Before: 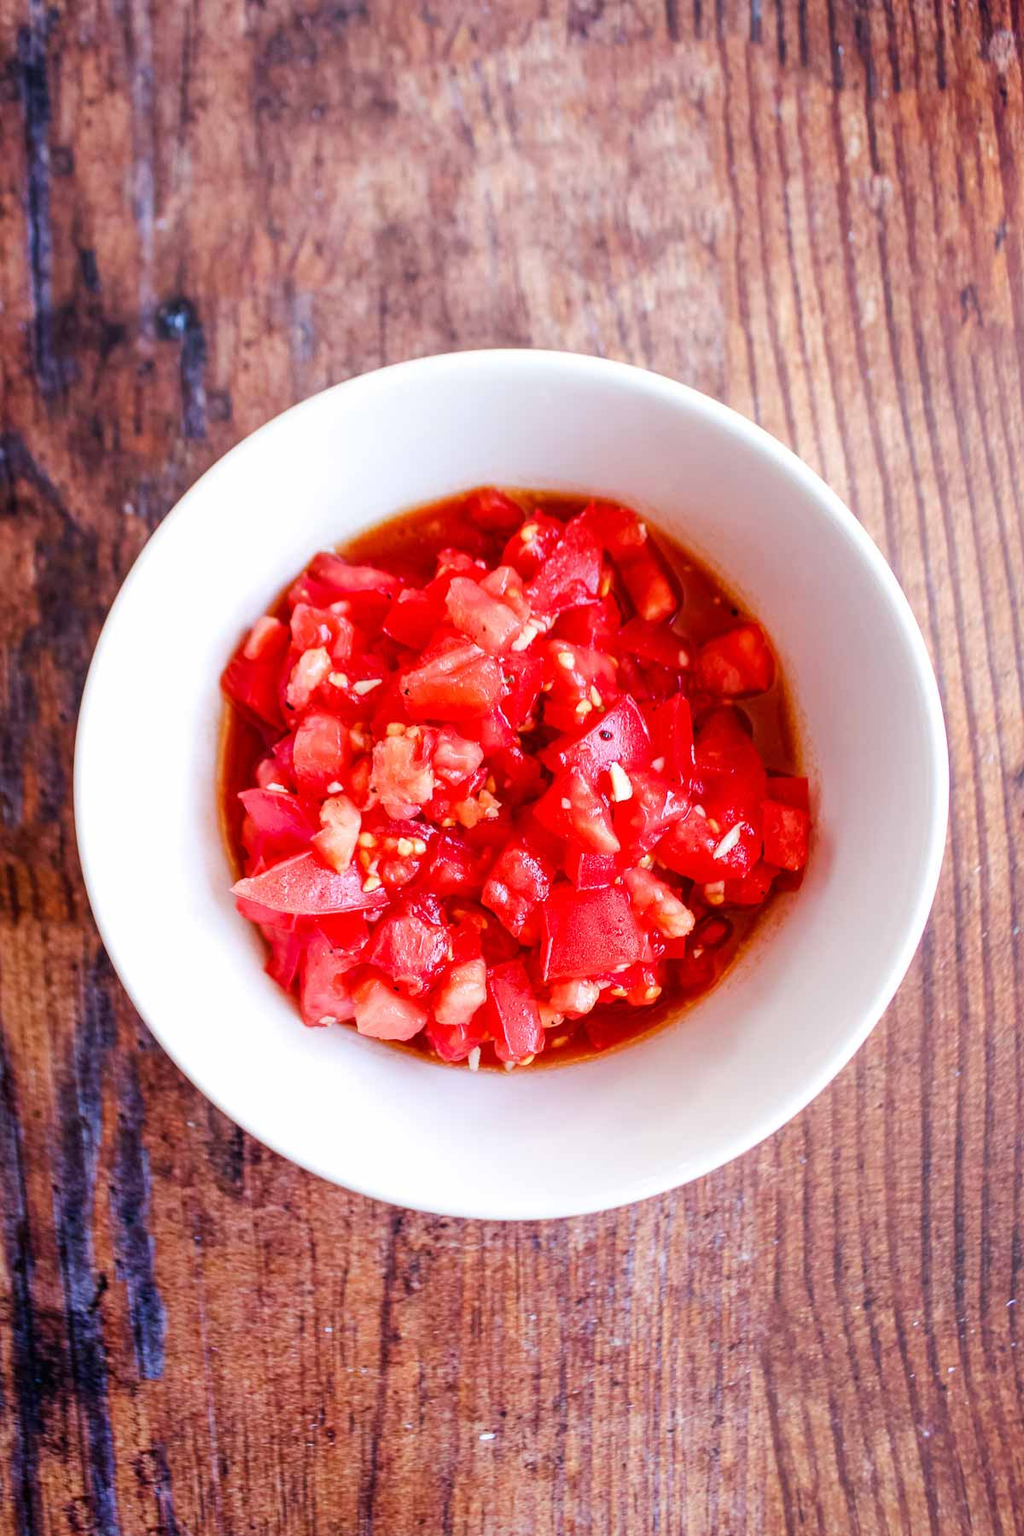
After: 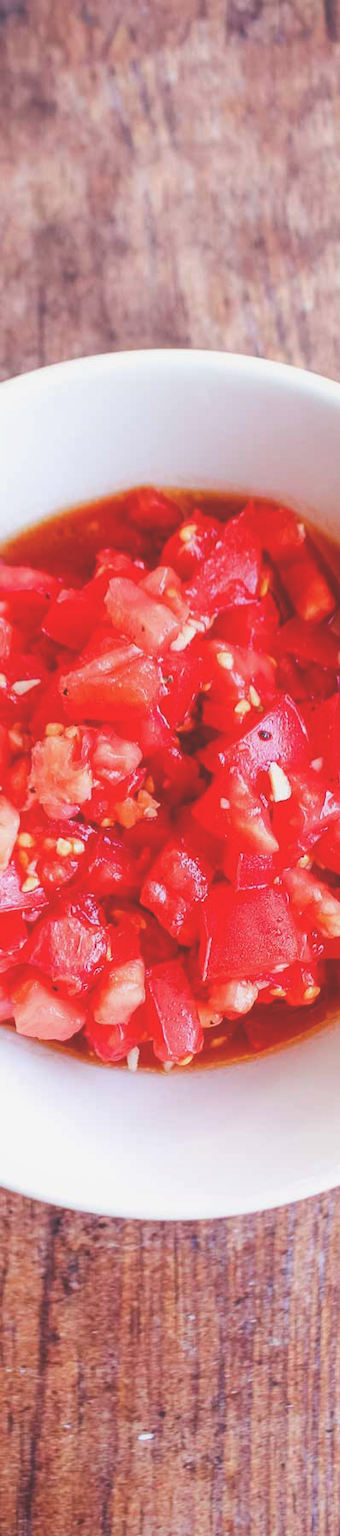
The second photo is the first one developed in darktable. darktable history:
crop: left 33.36%, right 33.36%
contrast equalizer: octaves 7, y [[0.6 ×6], [0.55 ×6], [0 ×6], [0 ×6], [0 ×6]], mix -0.2
exposure: black level correction -0.025, exposure -0.117 EV, compensate highlight preservation false
